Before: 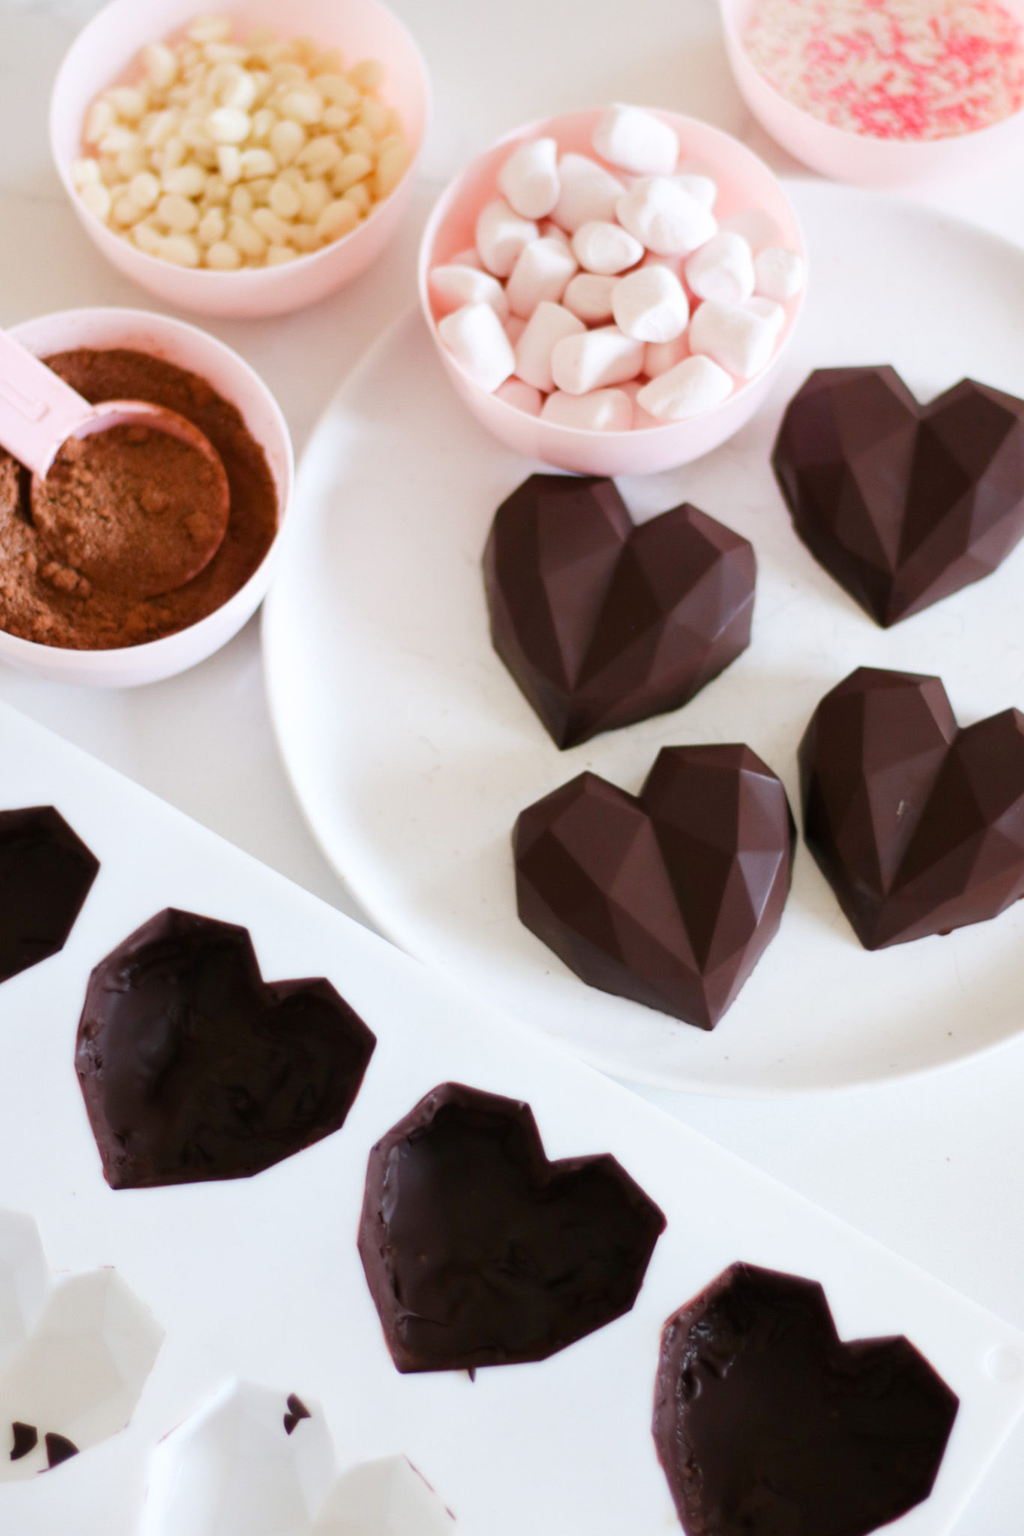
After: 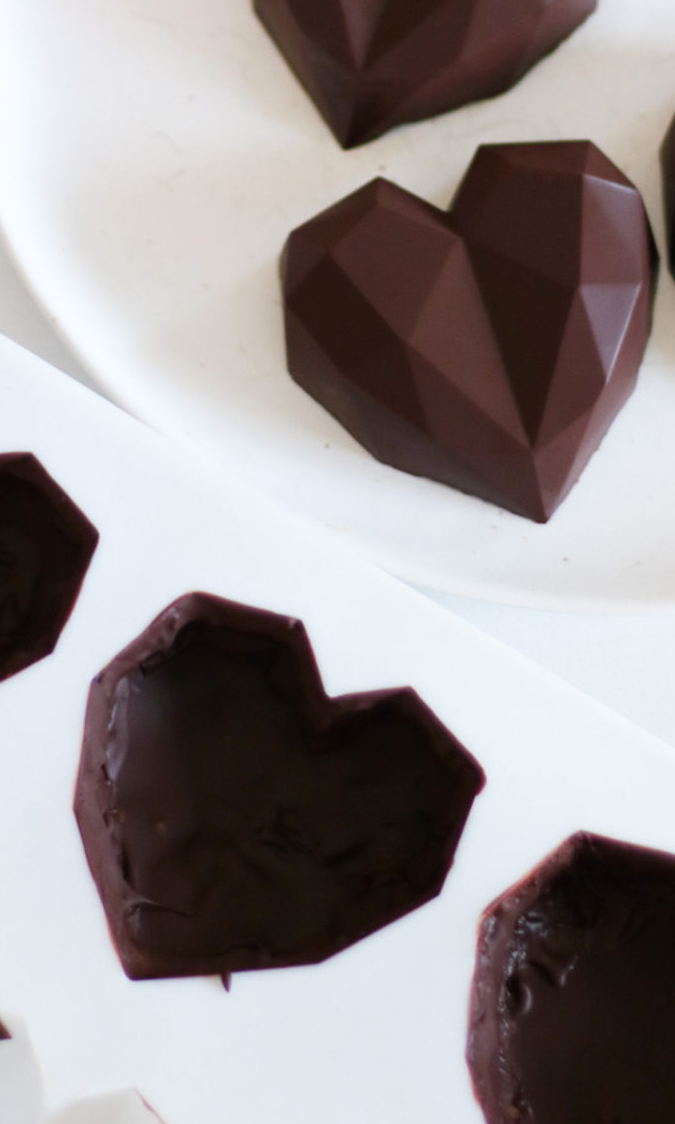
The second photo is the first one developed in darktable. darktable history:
crop: left 29.526%, top 41.587%, right 21.005%, bottom 3.495%
exposure: compensate highlight preservation false
